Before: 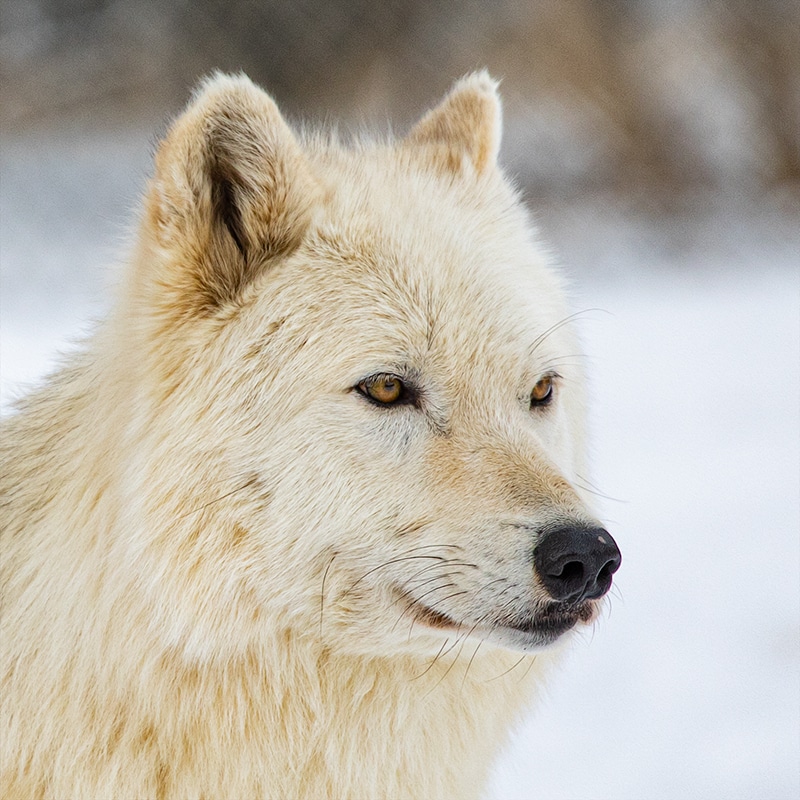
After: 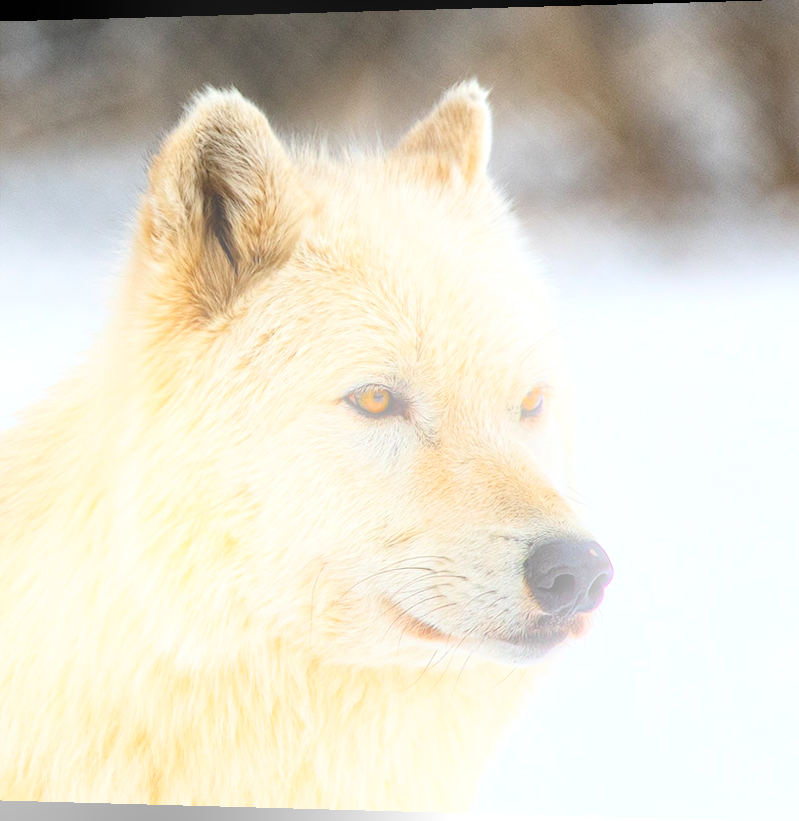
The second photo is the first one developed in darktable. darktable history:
bloom: size 16%, threshold 98%, strength 20%
rotate and perspective: lens shift (horizontal) -0.055, automatic cropping off
exposure: exposure 0.375 EV, compensate highlight preservation false
